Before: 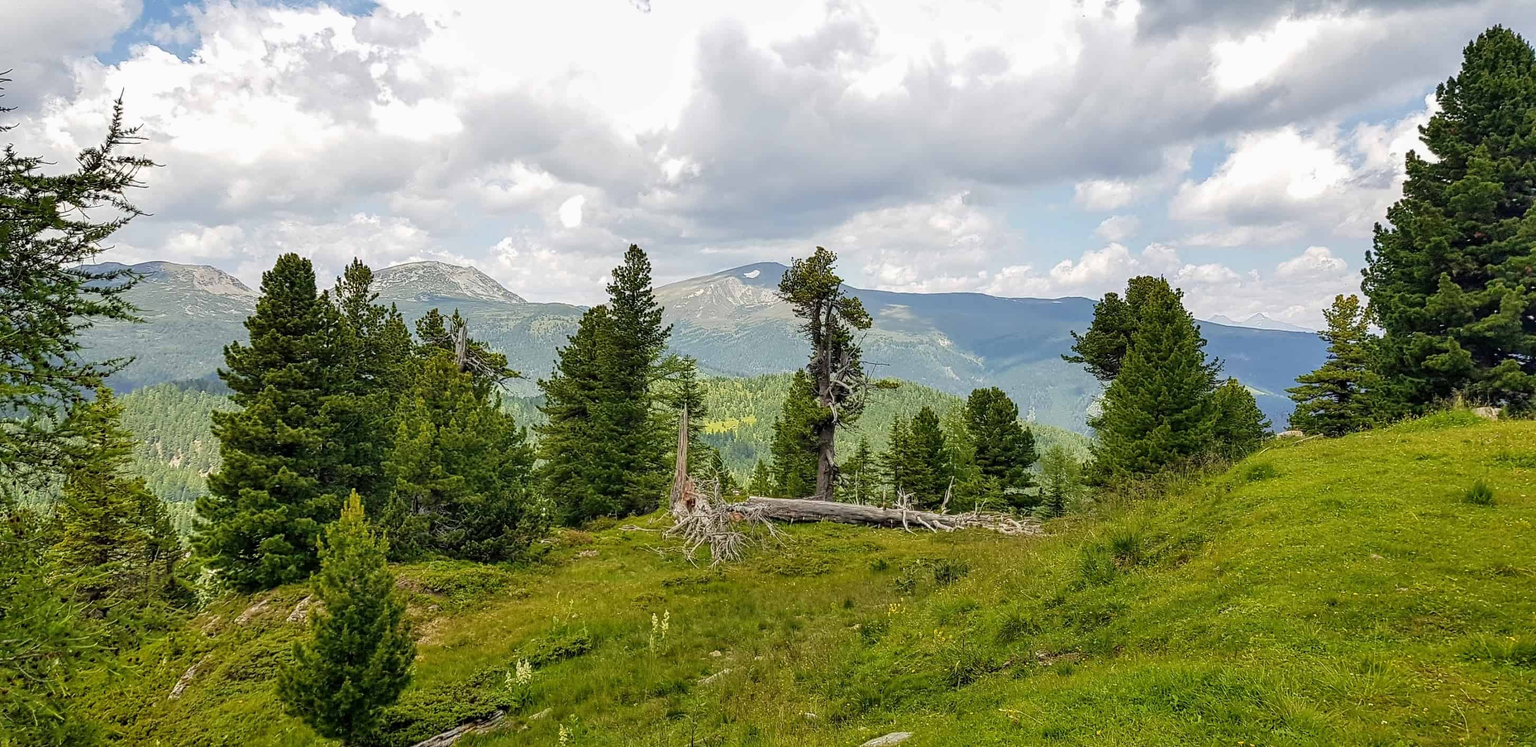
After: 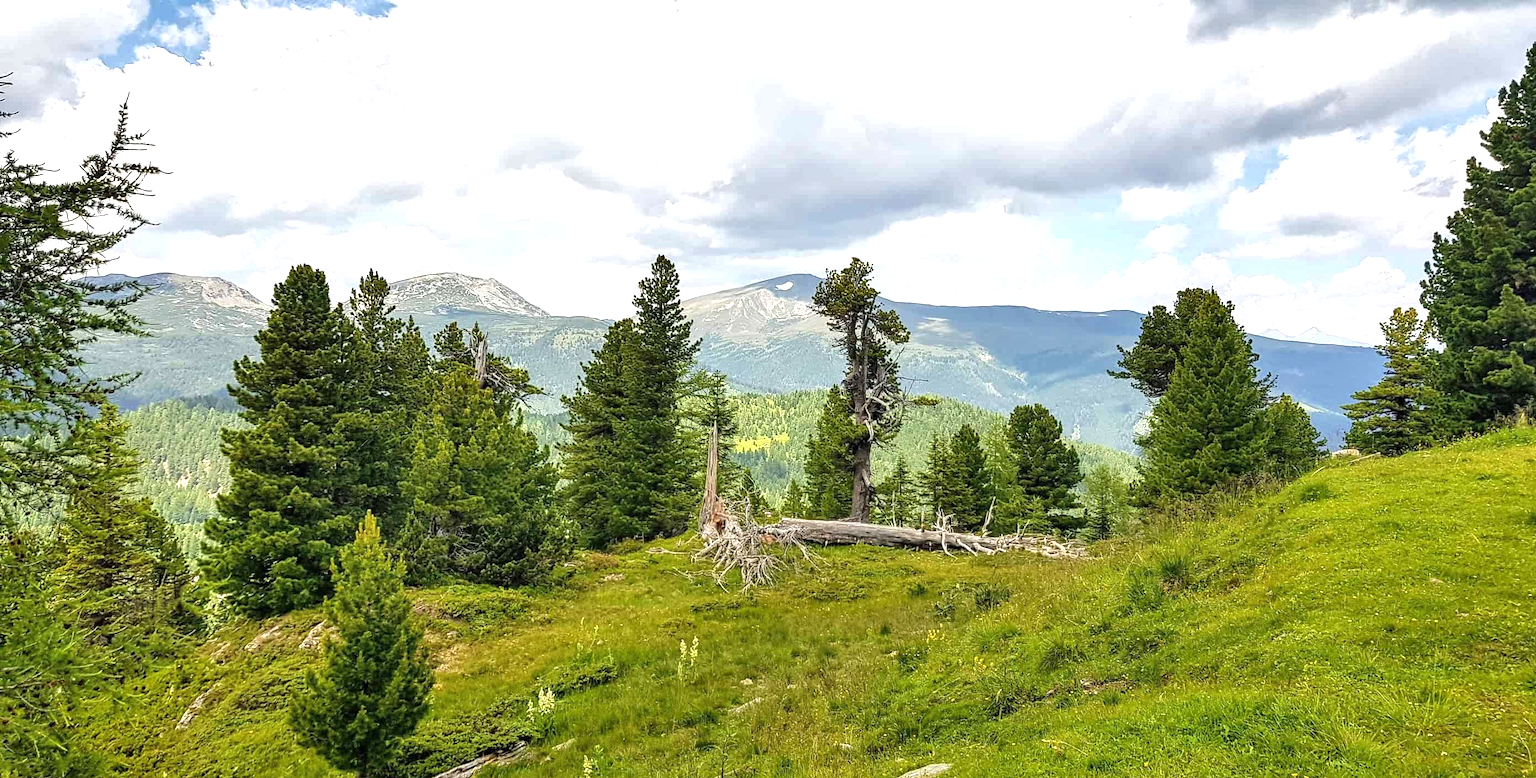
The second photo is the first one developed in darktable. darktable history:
shadows and highlights: shadows 35, highlights -35, soften with gaussian
crop: right 4.126%, bottom 0.031%
exposure: black level correction 0, exposure 0.7 EV, compensate exposure bias true, compensate highlight preservation false
